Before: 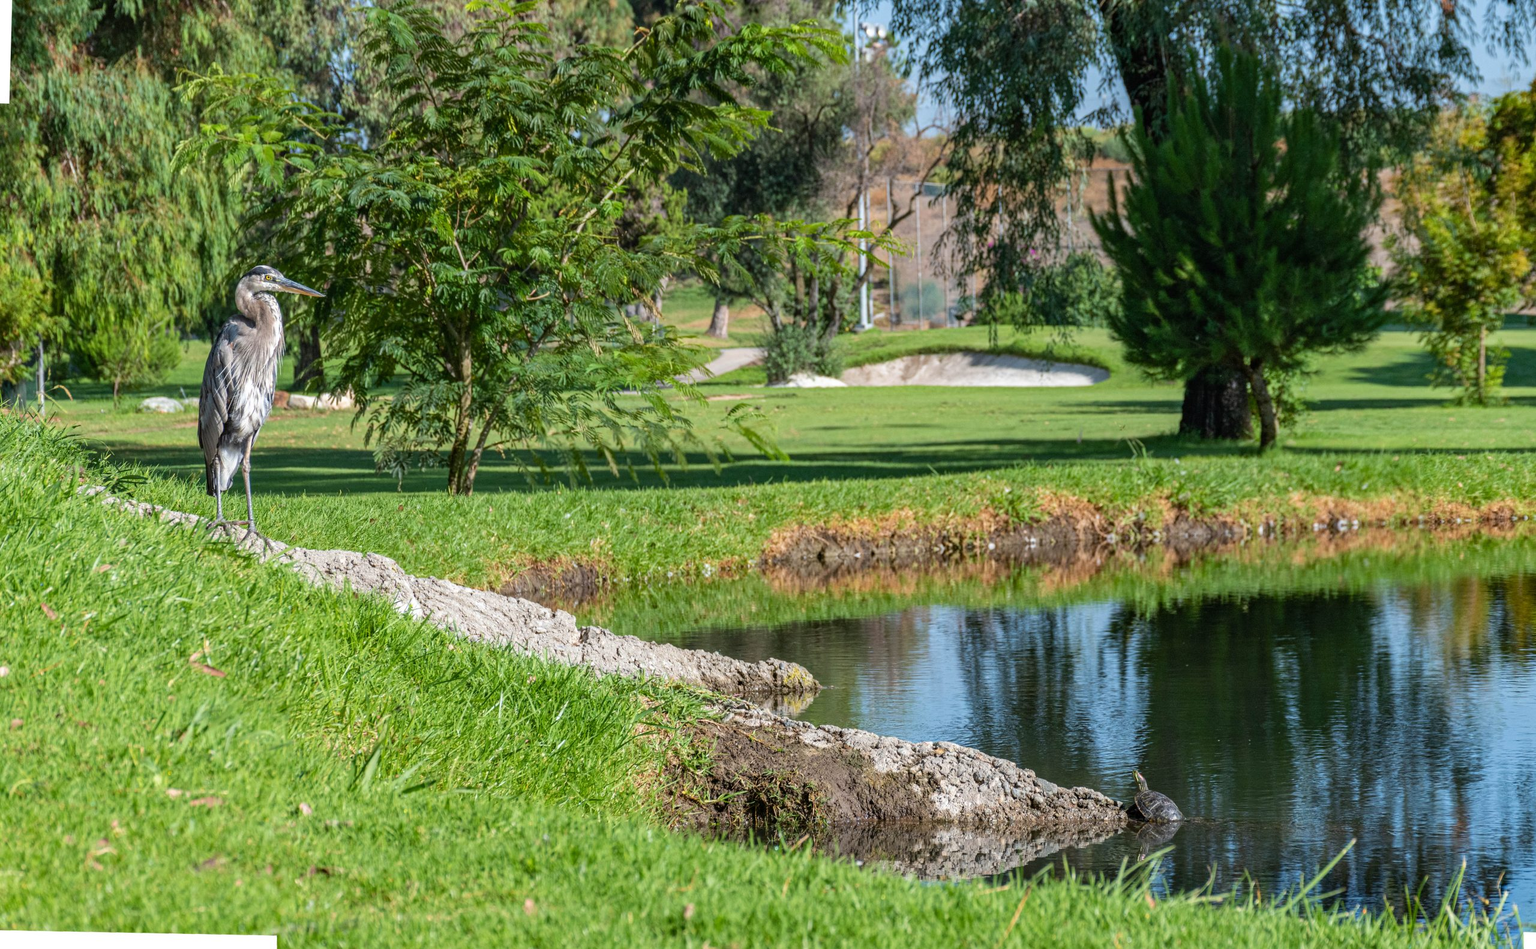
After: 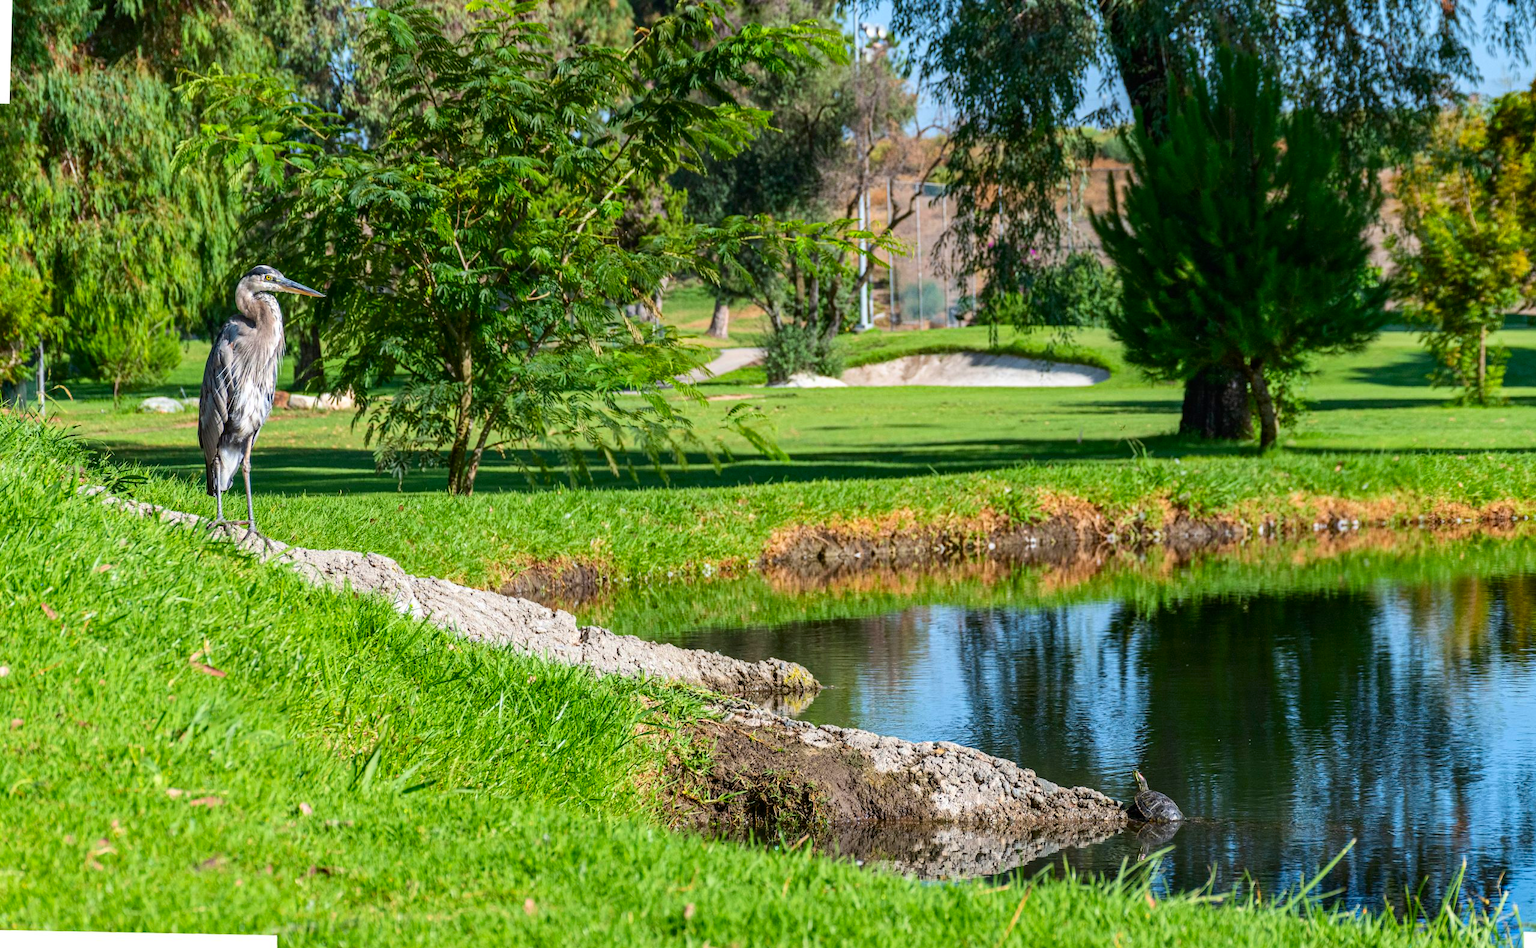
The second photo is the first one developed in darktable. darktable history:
contrast brightness saturation: contrast 0.157, saturation 0.332
